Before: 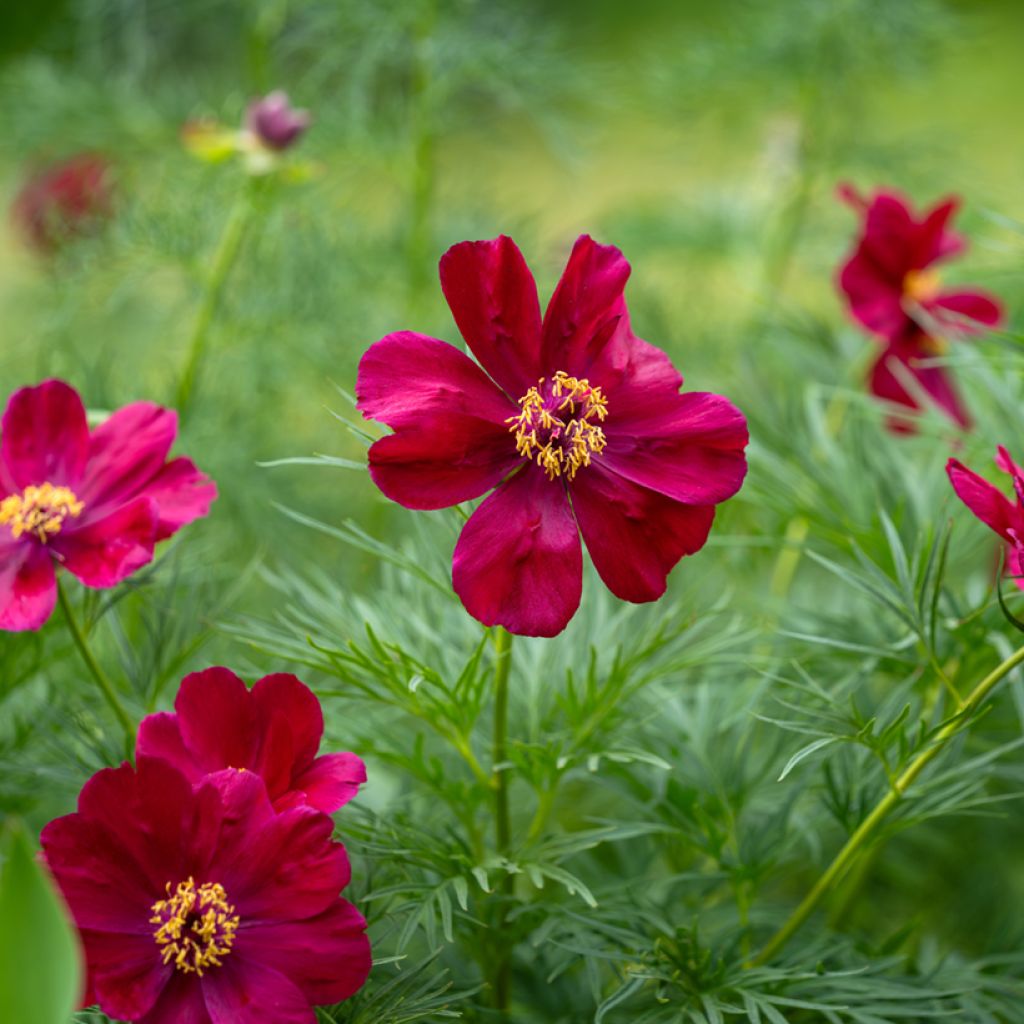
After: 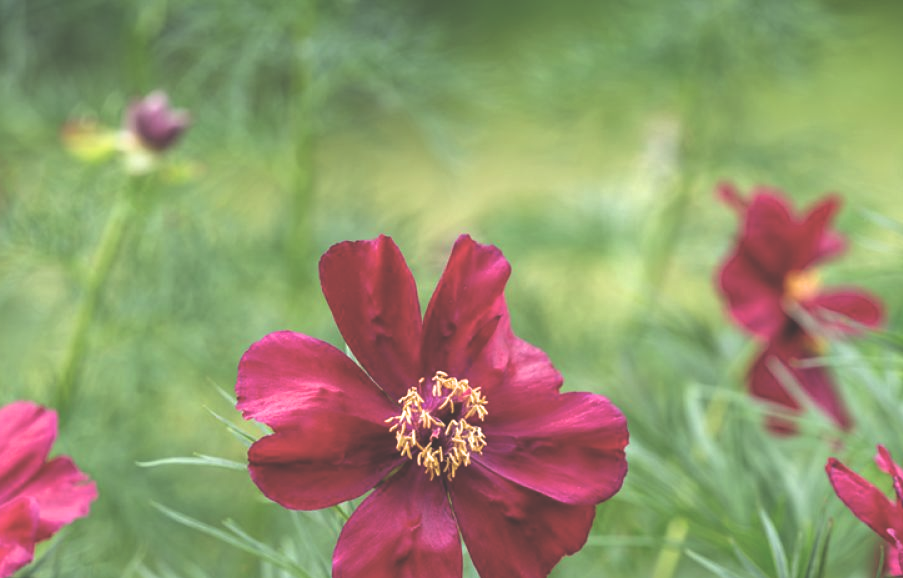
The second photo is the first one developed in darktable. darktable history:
filmic rgb: black relative exposure -8.21 EV, white relative exposure 2.2 EV, target white luminance 99.95%, hardness 7.05, latitude 75.26%, contrast 1.323, highlights saturation mix -2.43%, shadows ↔ highlights balance 29.86%, color science v6 (2022)
crop and rotate: left 11.746%, bottom 43.463%
exposure: black level correction -0.063, exposure -0.049 EV, compensate highlight preservation false
tone equalizer: edges refinement/feathering 500, mask exposure compensation -1.57 EV, preserve details no
